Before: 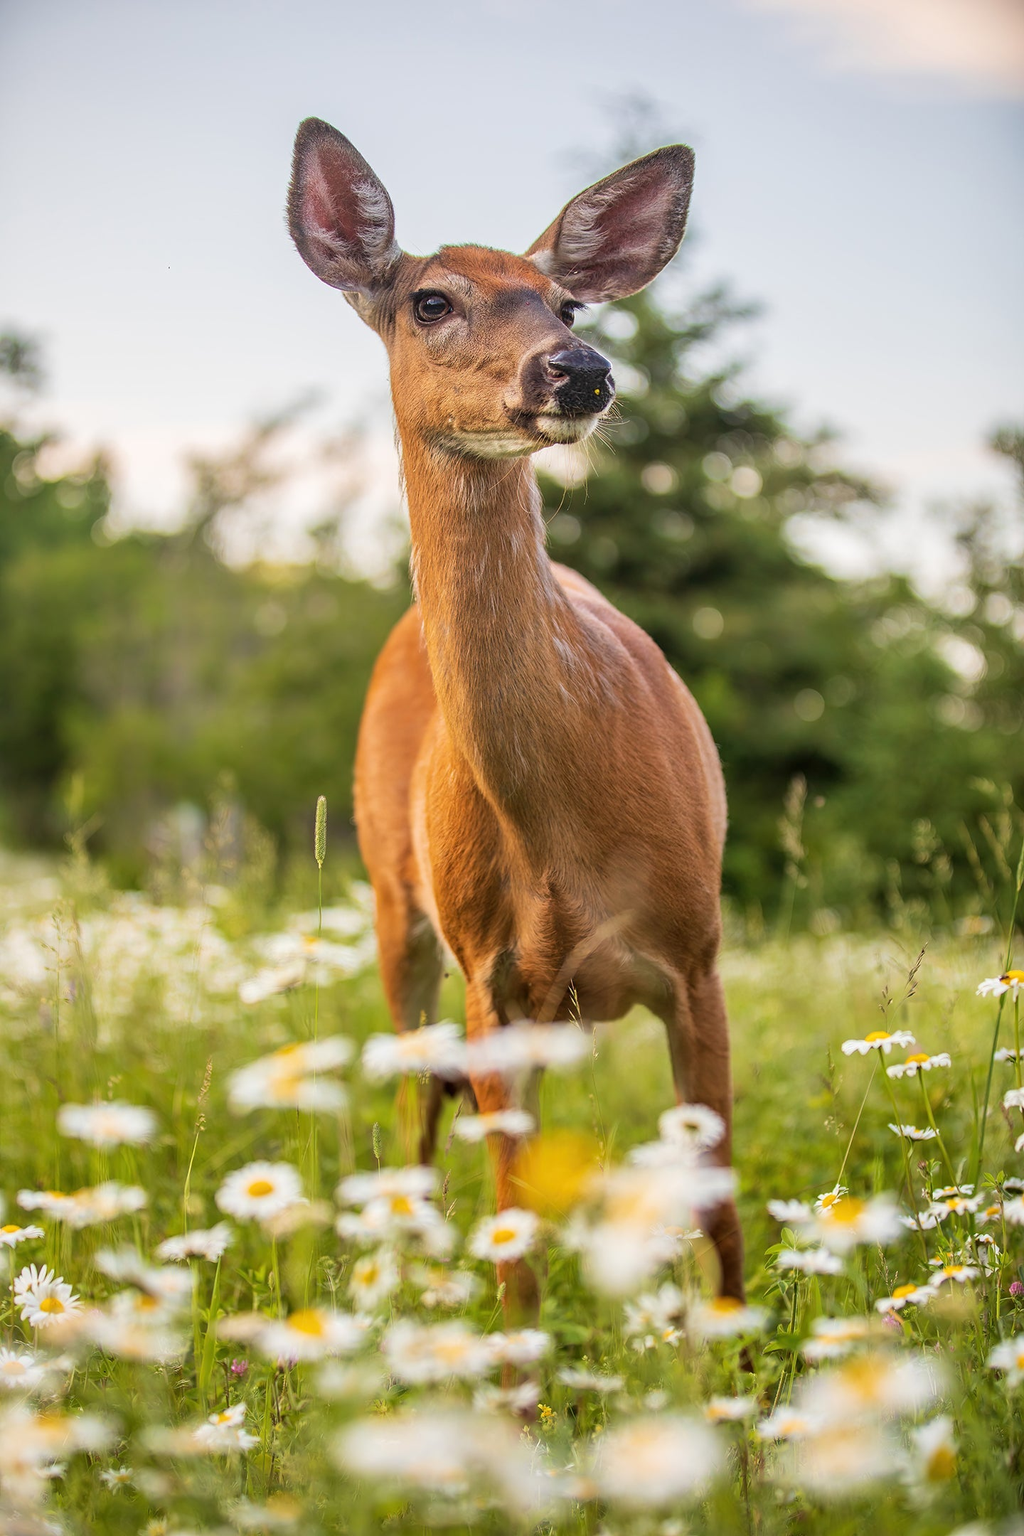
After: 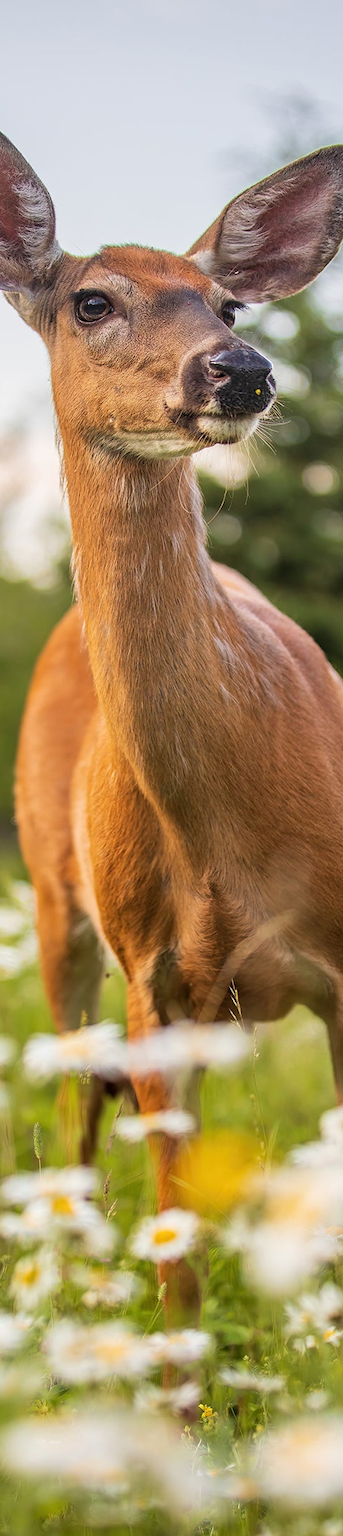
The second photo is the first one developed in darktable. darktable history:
crop: left 33.137%, right 33.258%
